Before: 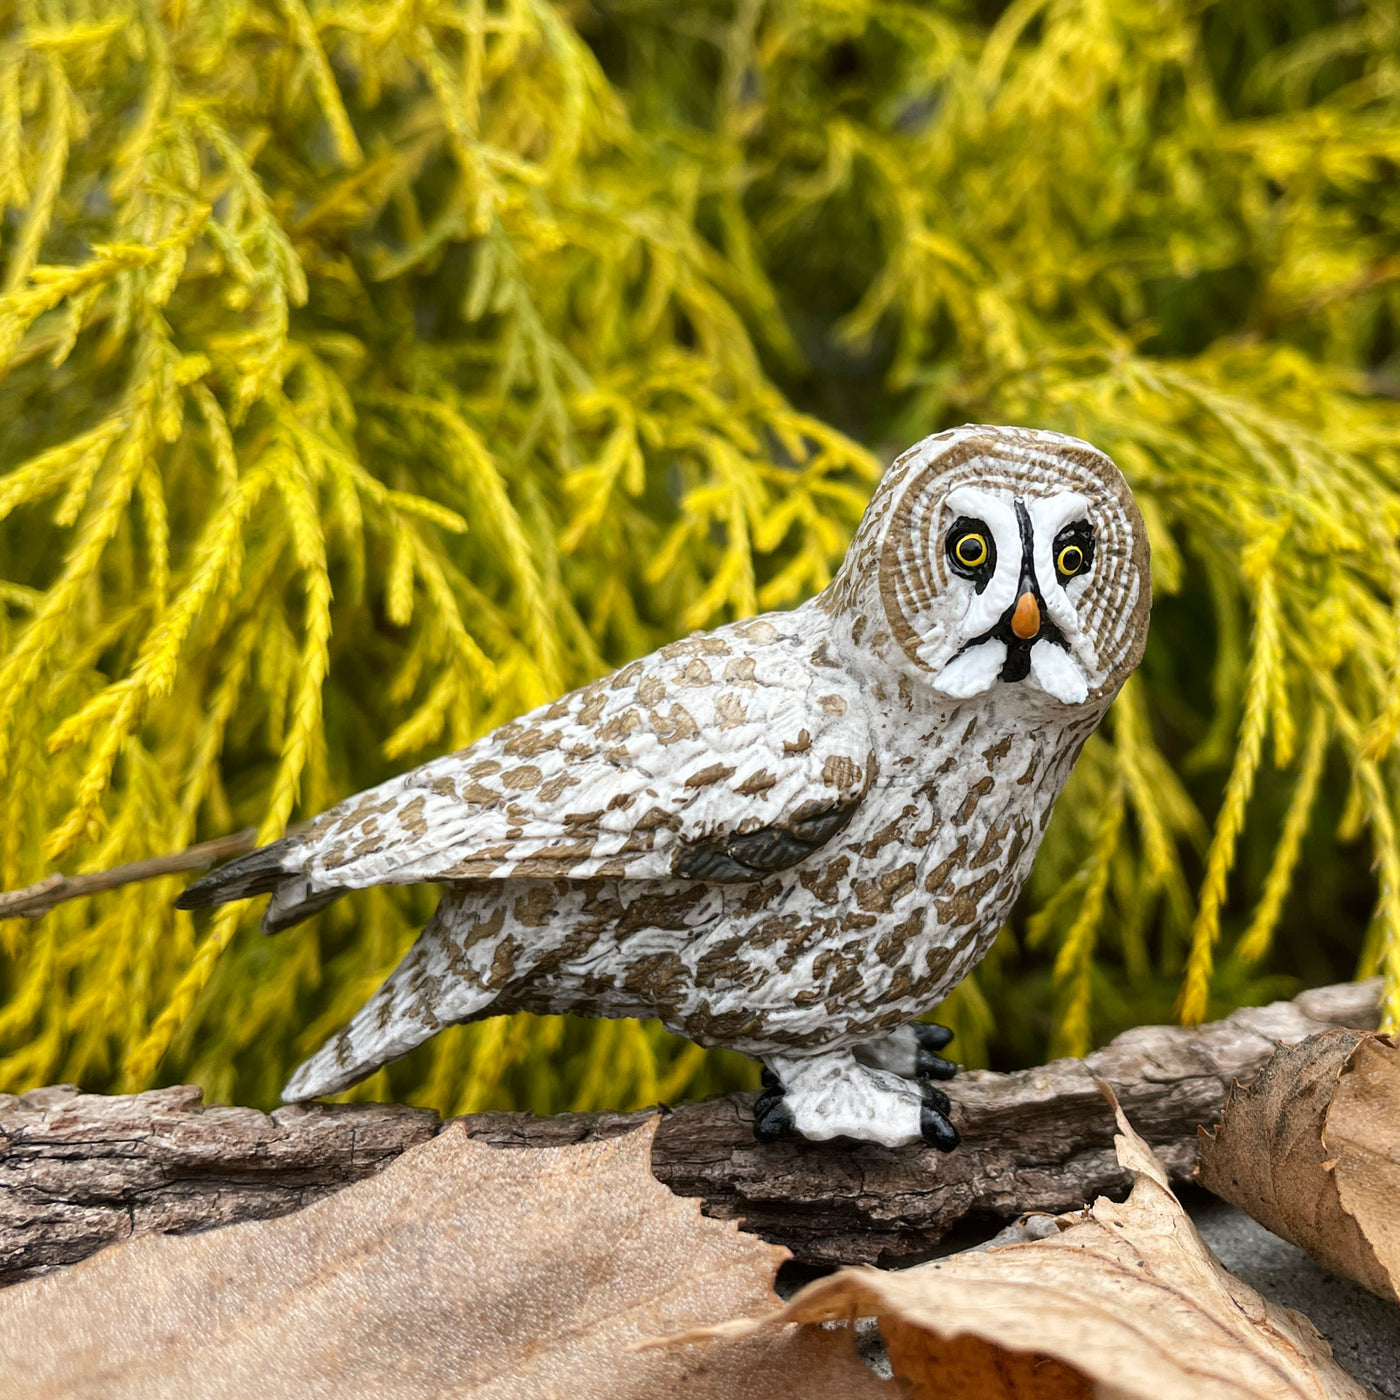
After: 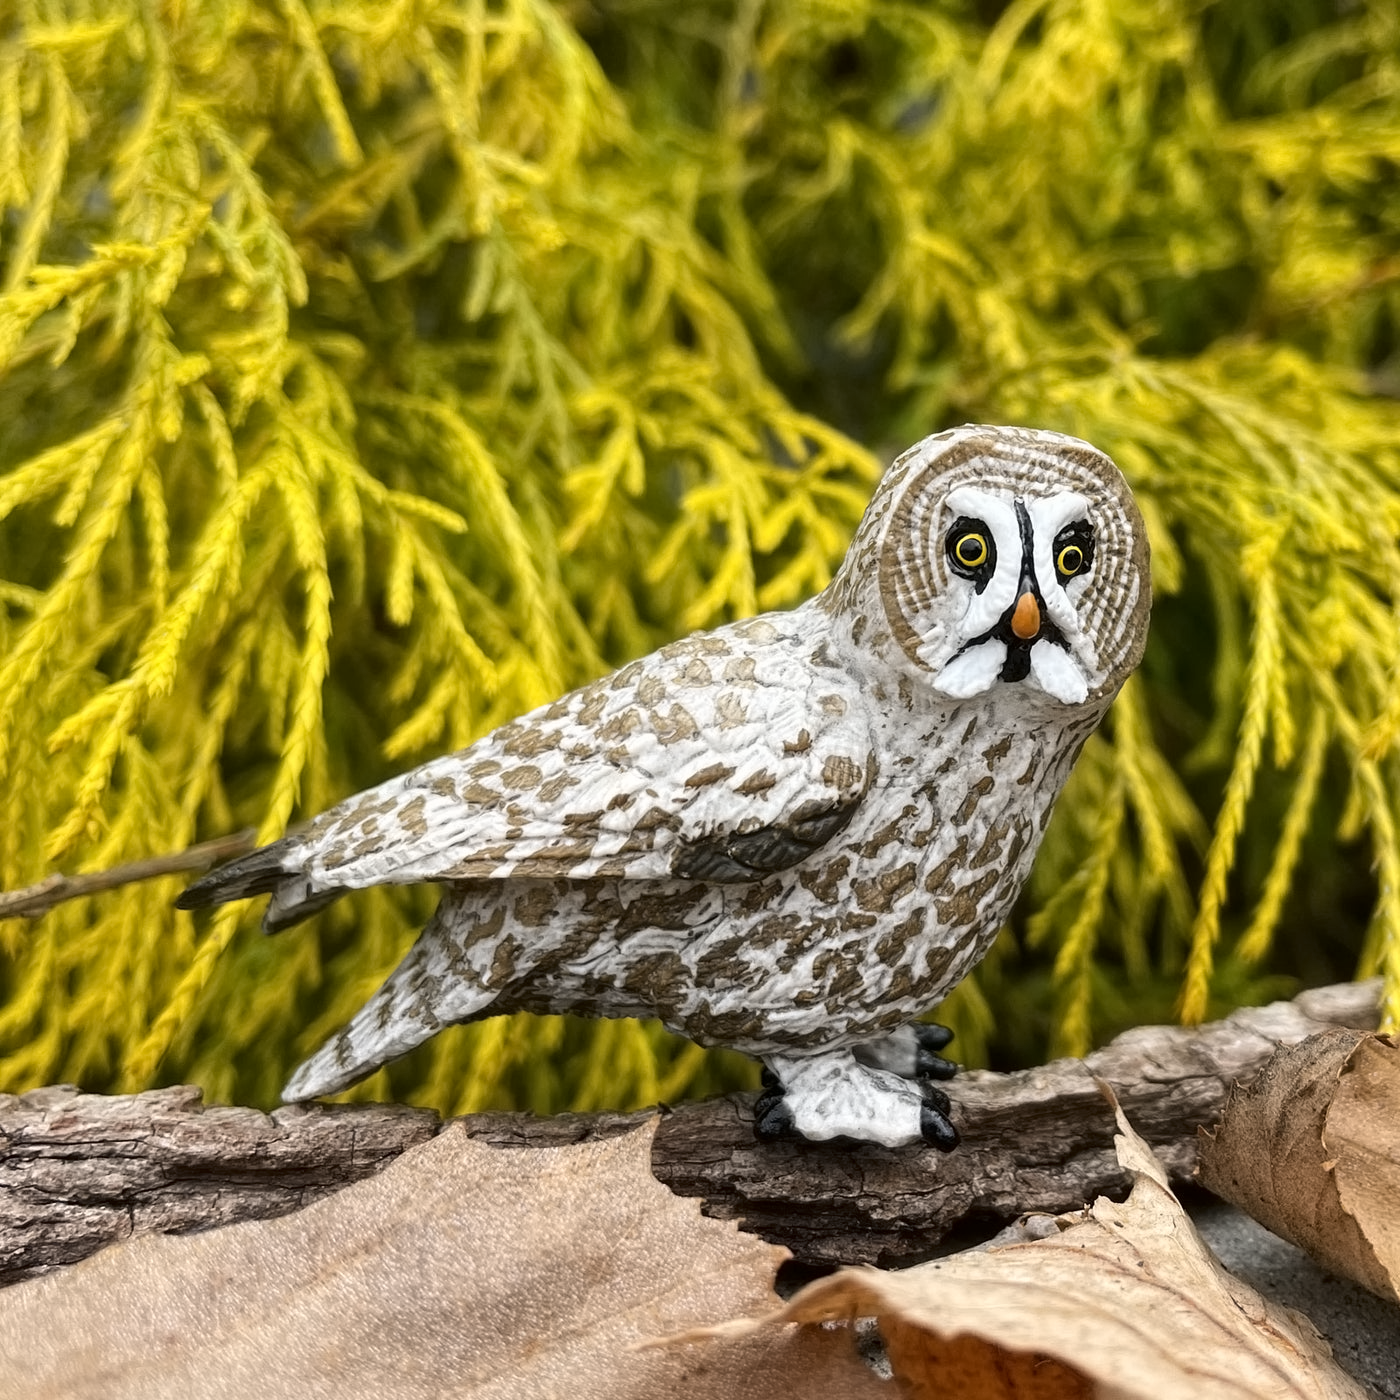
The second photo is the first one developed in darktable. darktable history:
contrast equalizer: octaves 7, y [[0.5 ×6], [0.5 ×6], [0.5 ×6], [0 ×6], [0, 0.039, 0.251, 0.29, 0.293, 0.292]]
